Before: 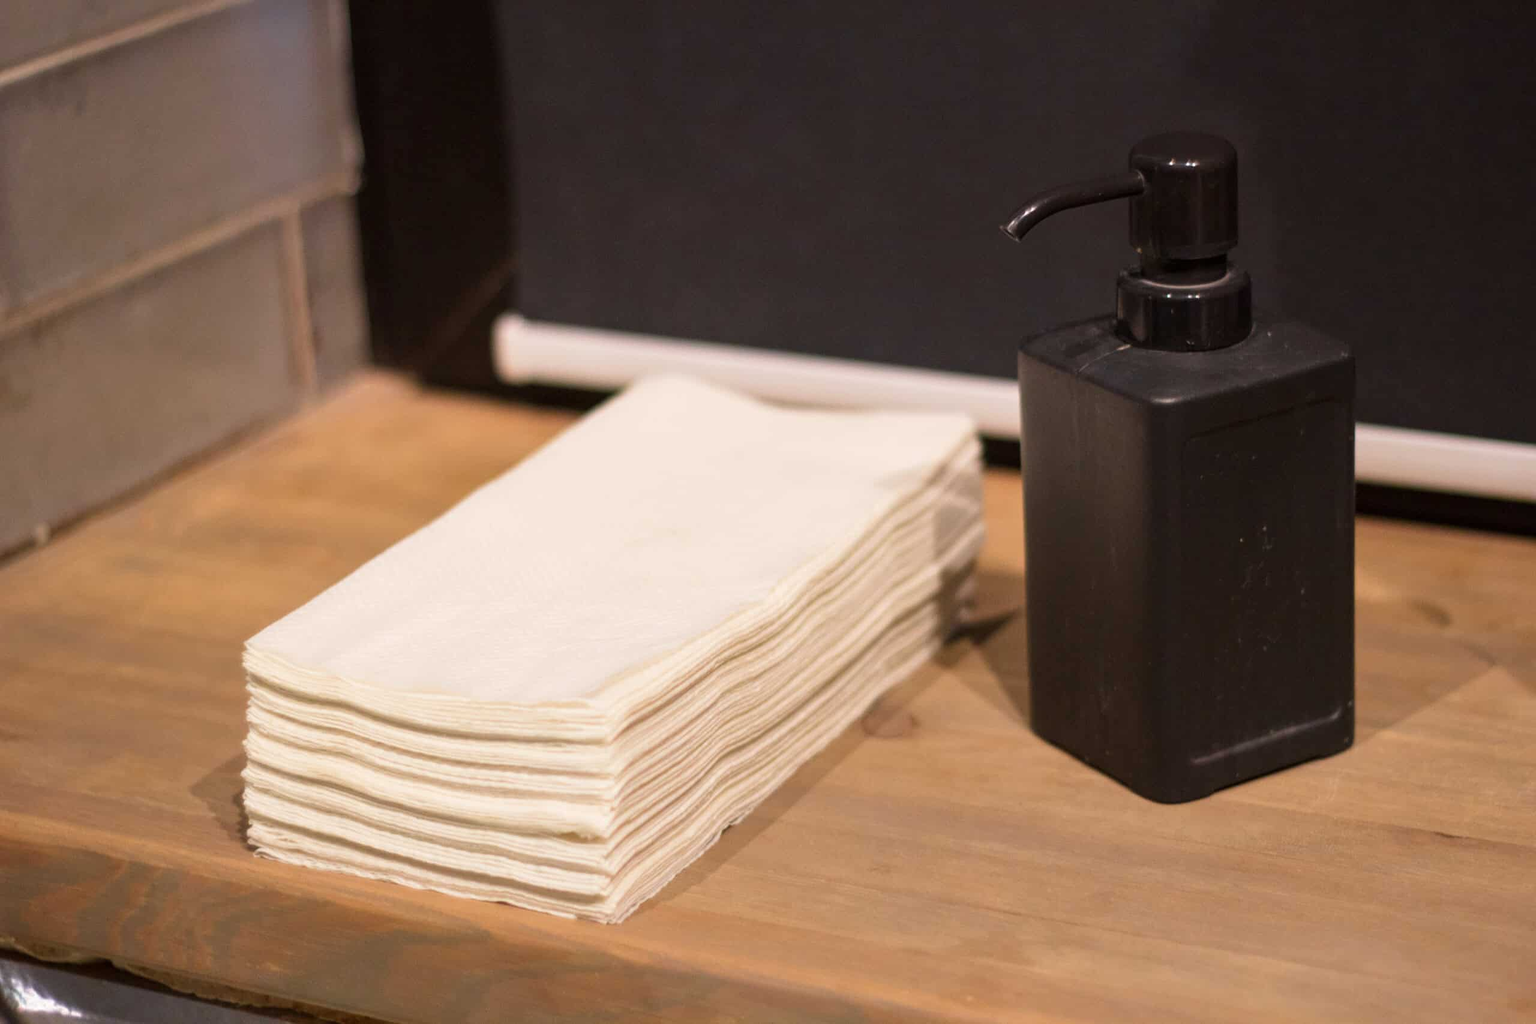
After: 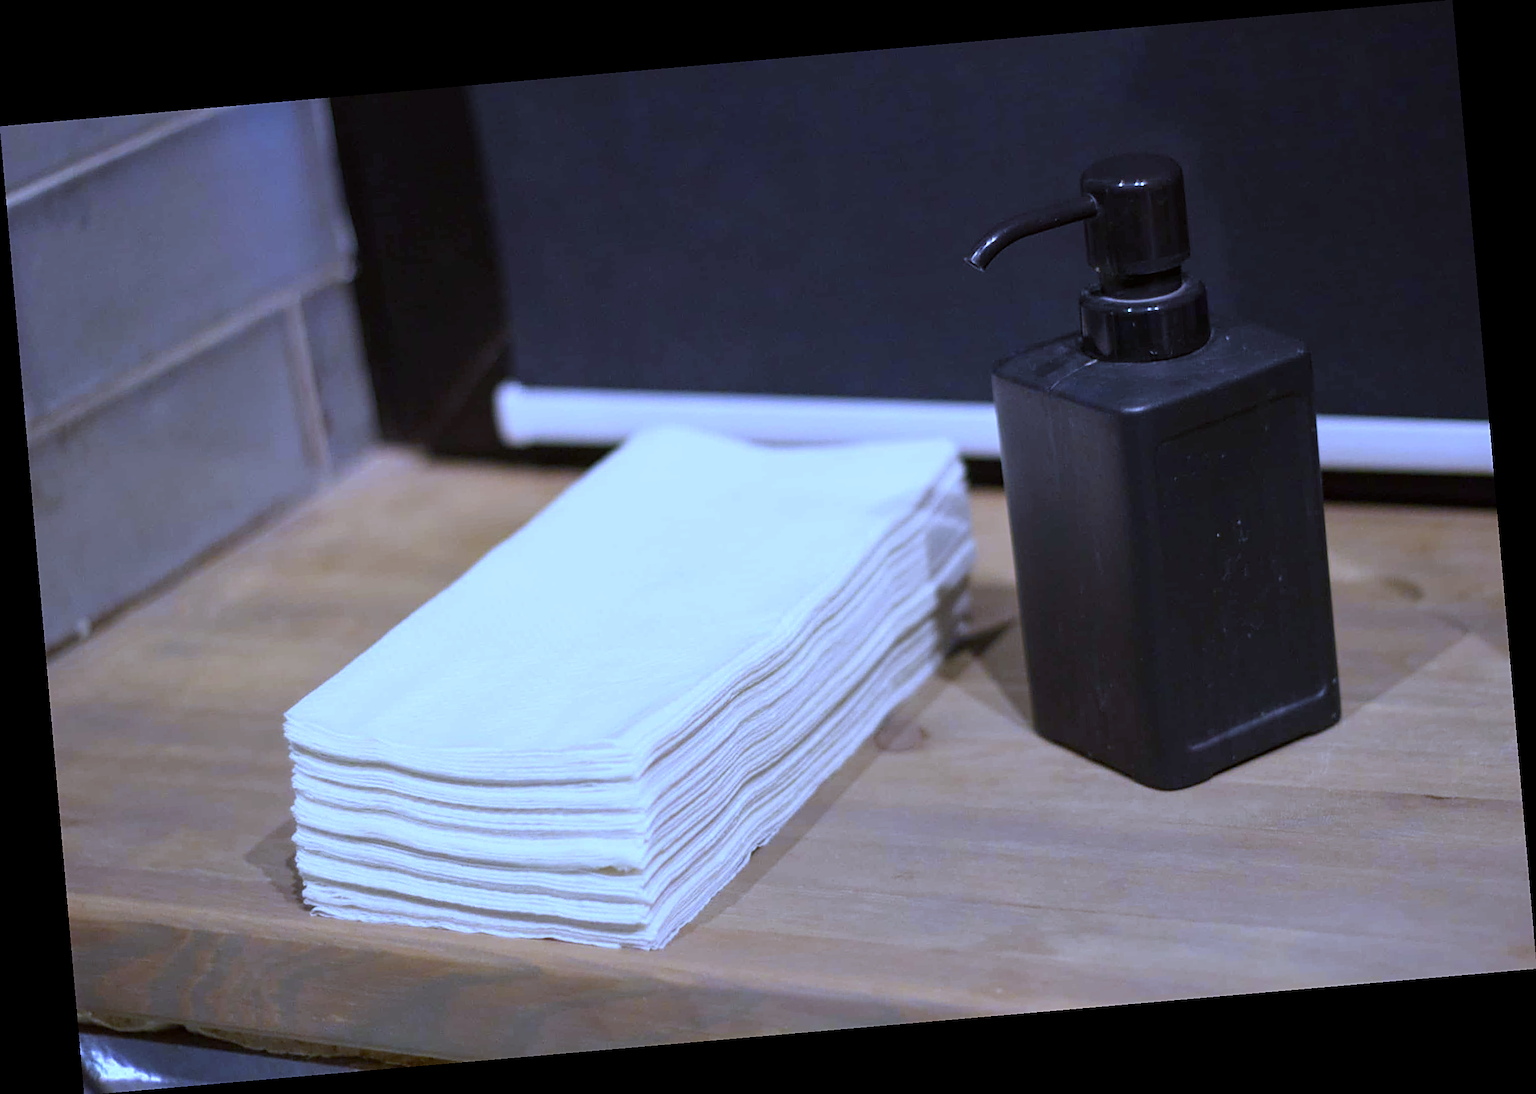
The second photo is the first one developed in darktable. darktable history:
sharpen: on, module defaults
rotate and perspective: rotation -4.98°, automatic cropping off
white balance: red 0.766, blue 1.537
